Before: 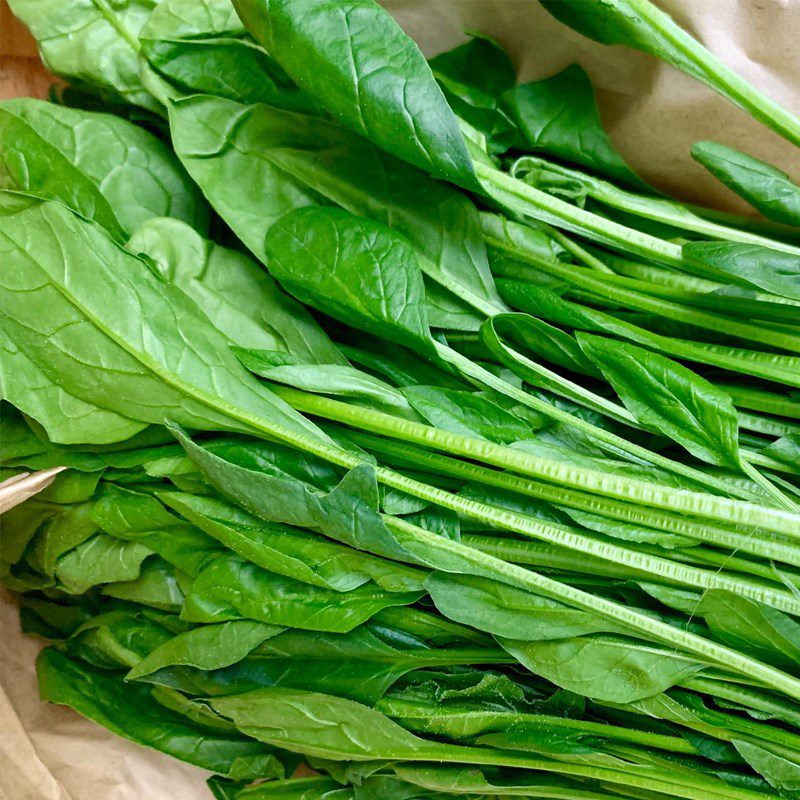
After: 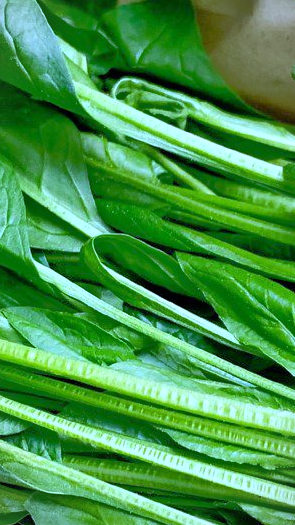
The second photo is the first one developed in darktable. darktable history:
vignetting: fall-off start 97%, fall-off radius 100%, width/height ratio 0.609, unbound false
tone equalizer: -8 EV -0.528 EV, -7 EV -0.319 EV, -6 EV -0.083 EV, -5 EV 0.413 EV, -4 EV 0.985 EV, -3 EV 0.791 EV, -2 EV -0.01 EV, -1 EV 0.14 EV, +0 EV -0.012 EV, smoothing 1
crop and rotate: left 49.936%, top 10.094%, right 13.136%, bottom 24.256%
white balance: red 0.871, blue 1.249
